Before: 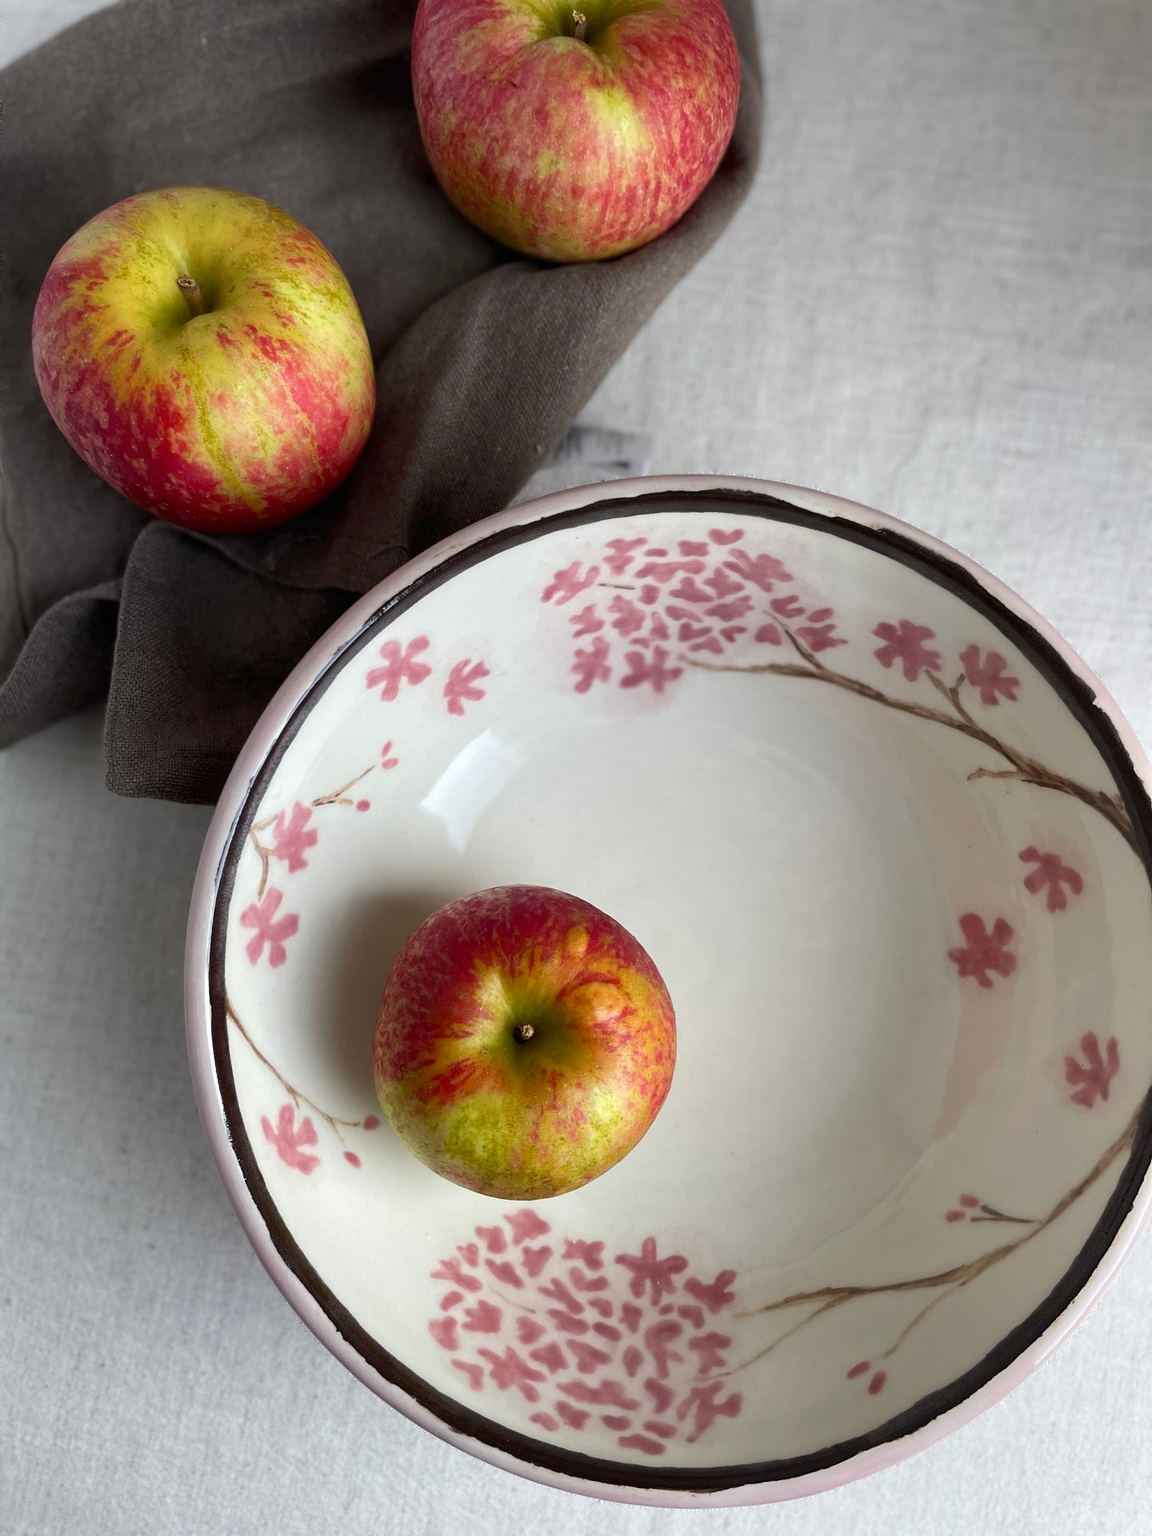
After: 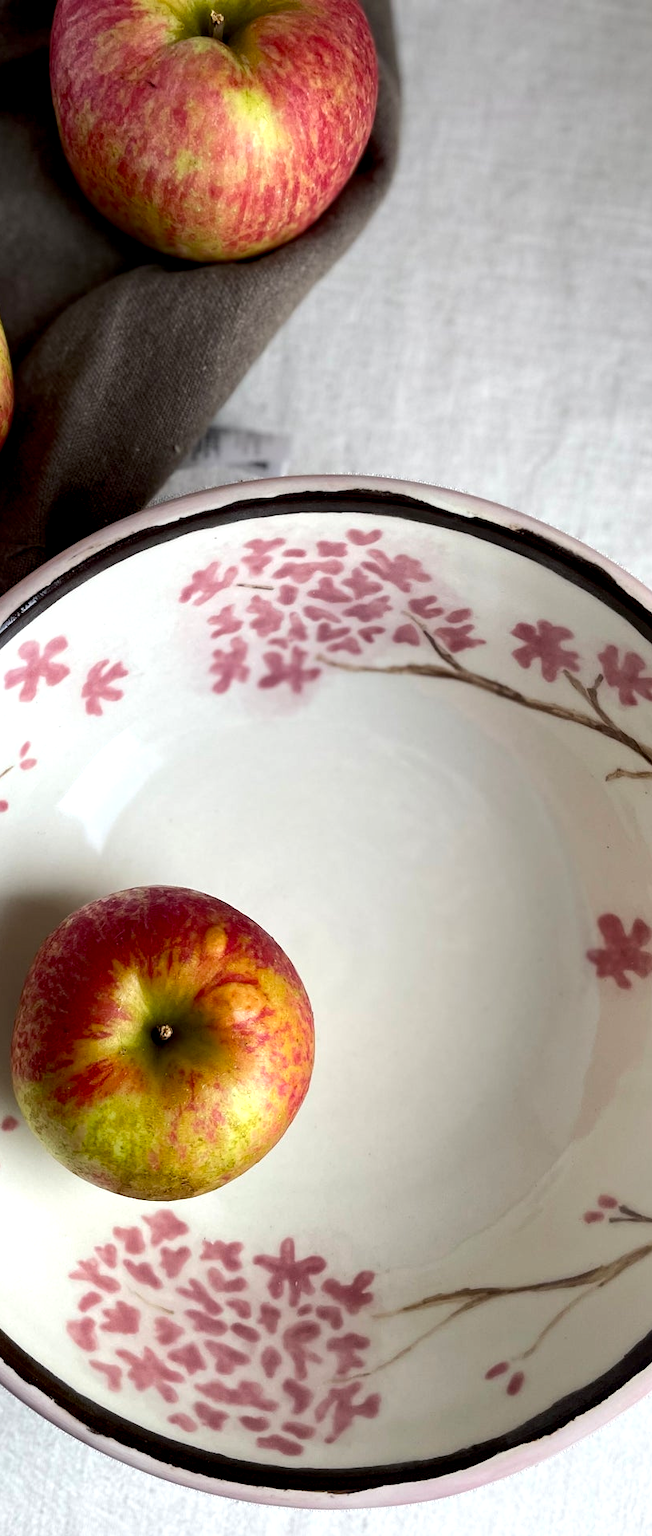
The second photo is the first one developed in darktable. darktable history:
crop: left 31.458%, top 0%, right 11.876%
exposure: black level correction 0.009, compensate highlight preservation false
tone equalizer: -8 EV -0.417 EV, -7 EV -0.389 EV, -6 EV -0.333 EV, -5 EV -0.222 EV, -3 EV 0.222 EV, -2 EV 0.333 EV, -1 EV 0.389 EV, +0 EV 0.417 EV, edges refinement/feathering 500, mask exposure compensation -1.25 EV, preserve details no
